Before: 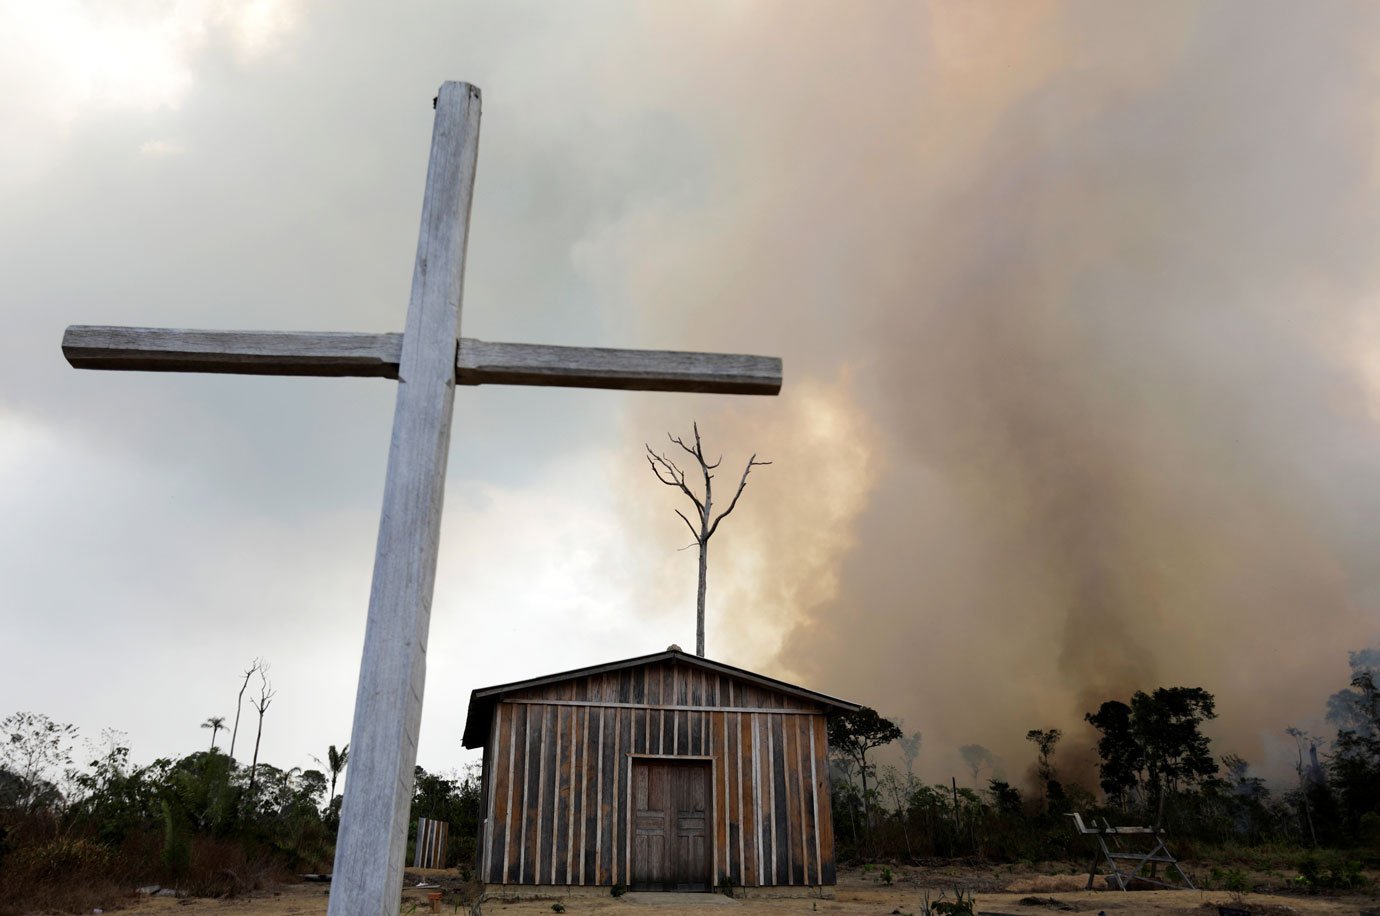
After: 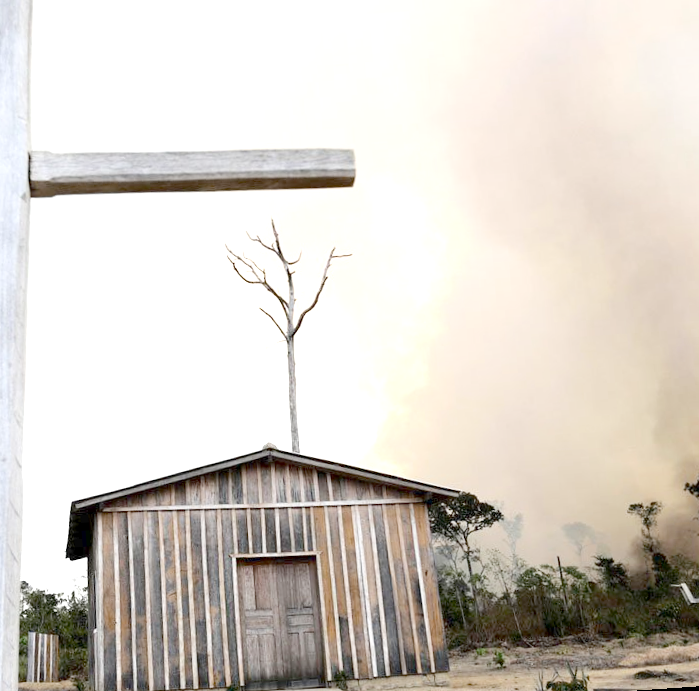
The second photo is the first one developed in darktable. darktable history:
rotate and perspective: rotation -4.2°, shear 0.006, automatic cropping off
tone equalizer "contrast tone curve: medium": -8 EV -0.75 EV, -7 EV -0.7 EV, -6 EV -0.6 EV, -5 EV -0.4 EV, -3 EV 0.4 EV, -2 EV 0.6 EV, -1 EV 0.7 EV, +0 EV 0.75 EV, edges refinement/feathering 500, mask exposure compensation -1.57 EV, preserve details no
crop: left 31.379%, top 24.658%, right 20.326%, bottom 6.628%
